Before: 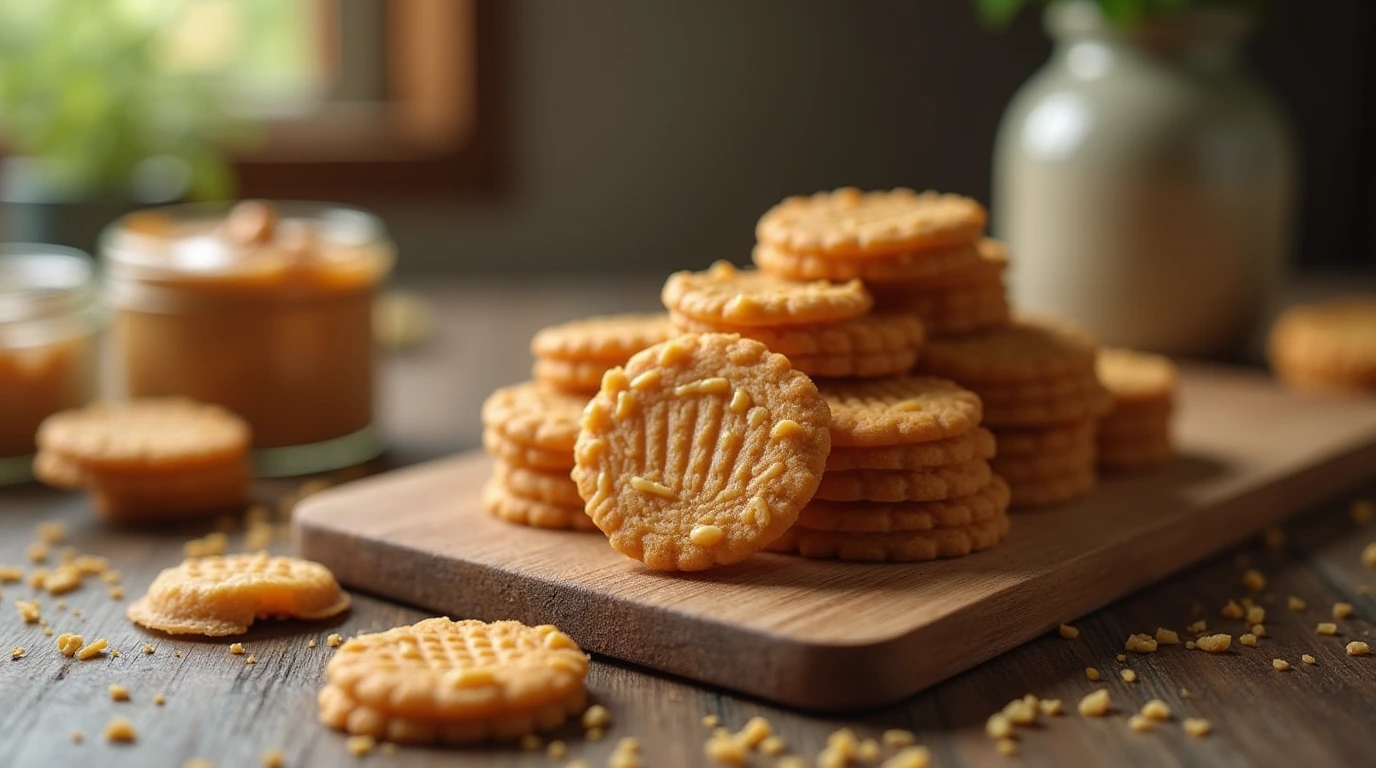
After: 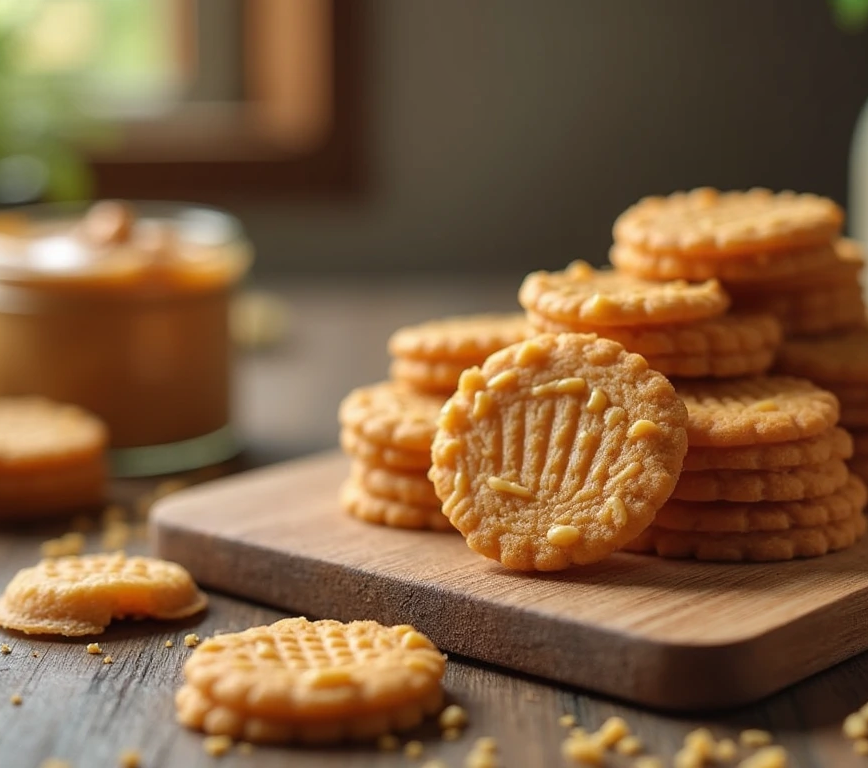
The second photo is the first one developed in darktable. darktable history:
crop: left 10.425%, right 26.472%
shadows and highlights: soften with gaussian
